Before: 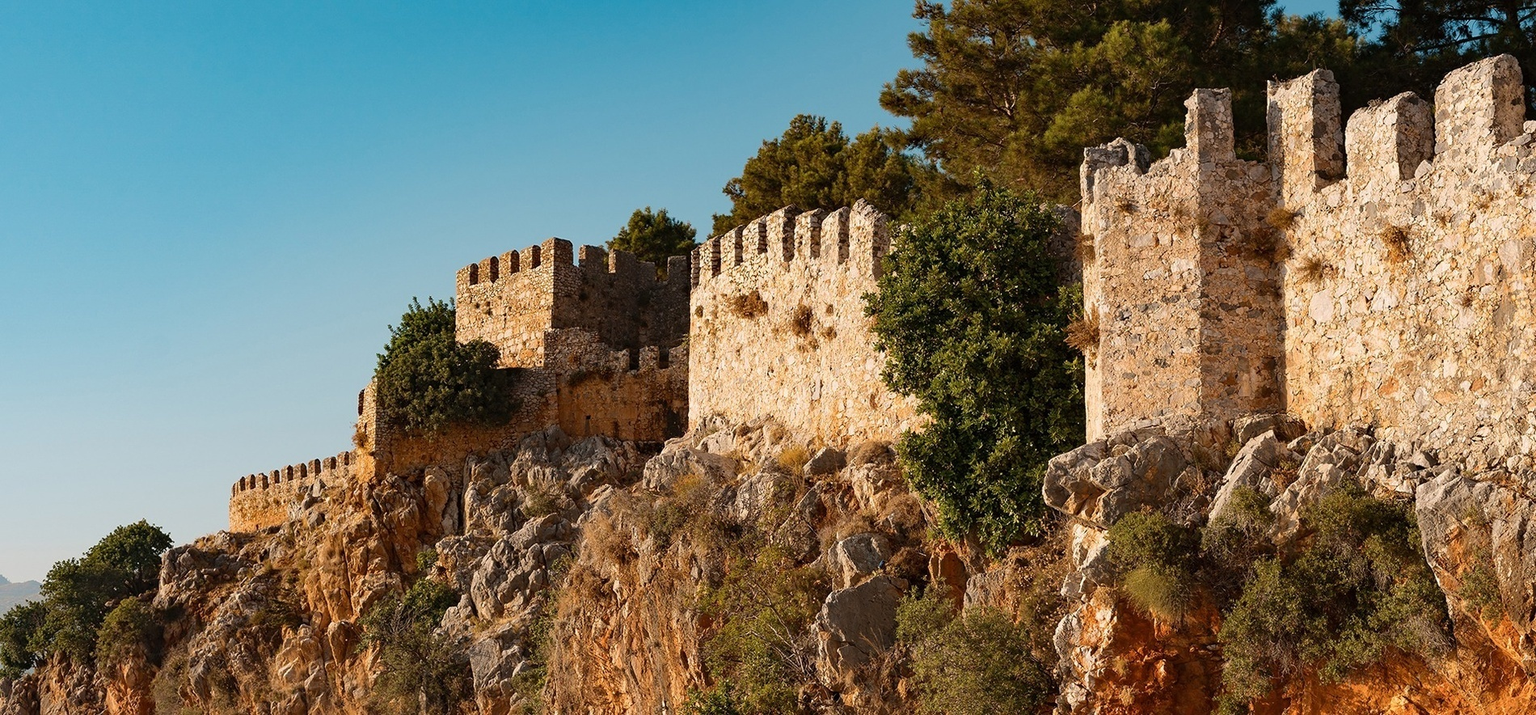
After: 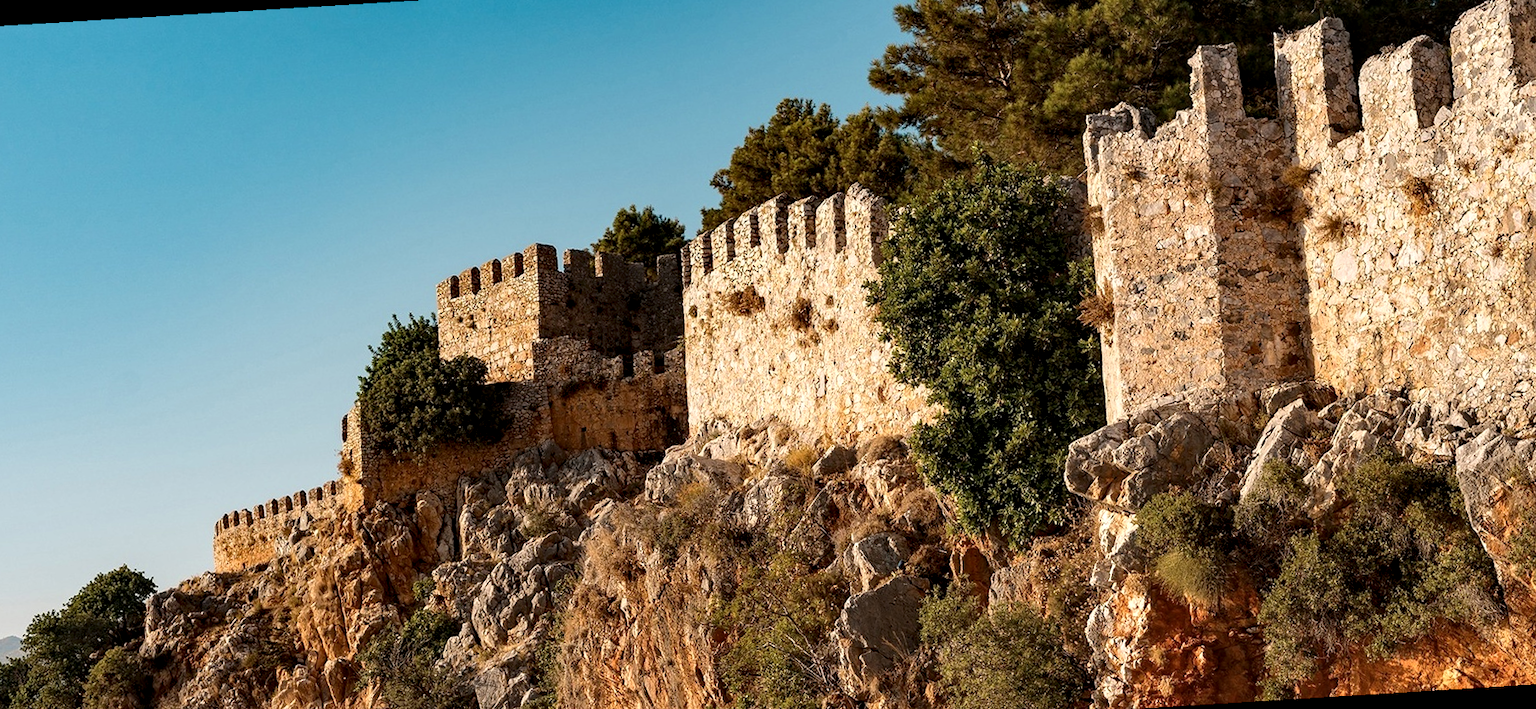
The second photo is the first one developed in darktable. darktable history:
local contrast: detail 135%, midtone range 0.75
rotate and perspective: rotation -3.52°, crop left 0.036, crop right 0.964, crop top 0.081, crop bottom 0.919
